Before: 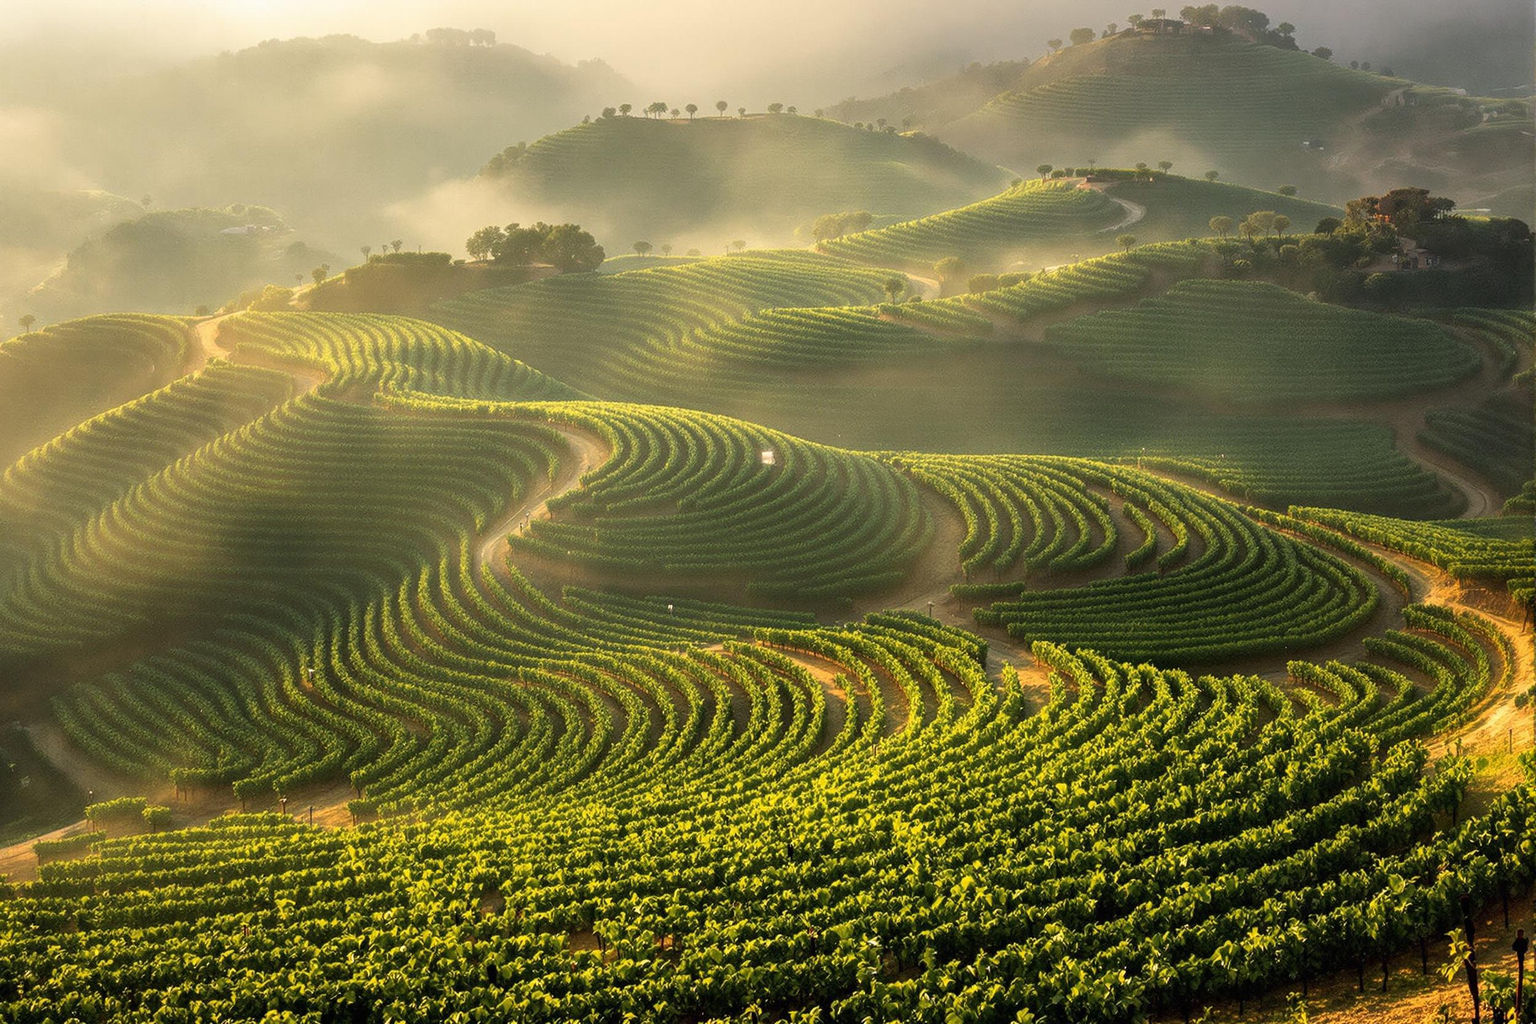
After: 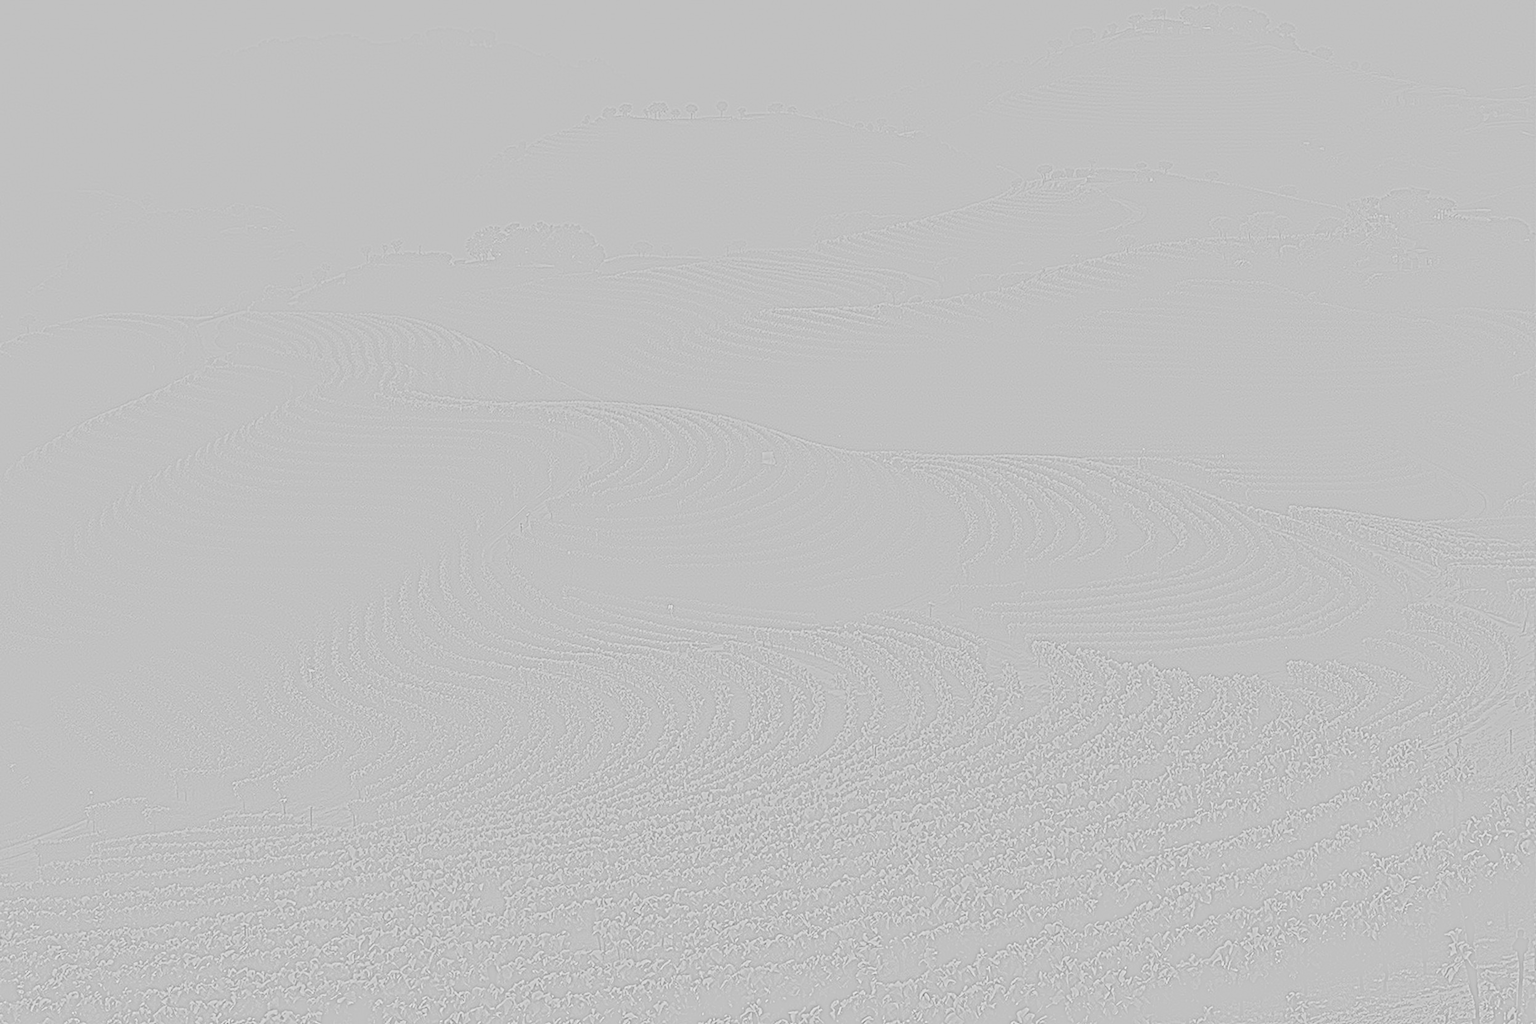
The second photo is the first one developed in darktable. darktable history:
highpass: sharpness 5.84%, contrast boost 8.44%
contrast brightness saturation: contrast 0.05, brightness 0.06, saturation 0.01
base curve: curves: ch0 [(0, 0) (0.007, 0.004) (0.027, 0.03) (0.046, 0.07) (0.207, 0.54) (0.442, 0.872) (0.673, 0.972) (1, 1)], preserve colors none
